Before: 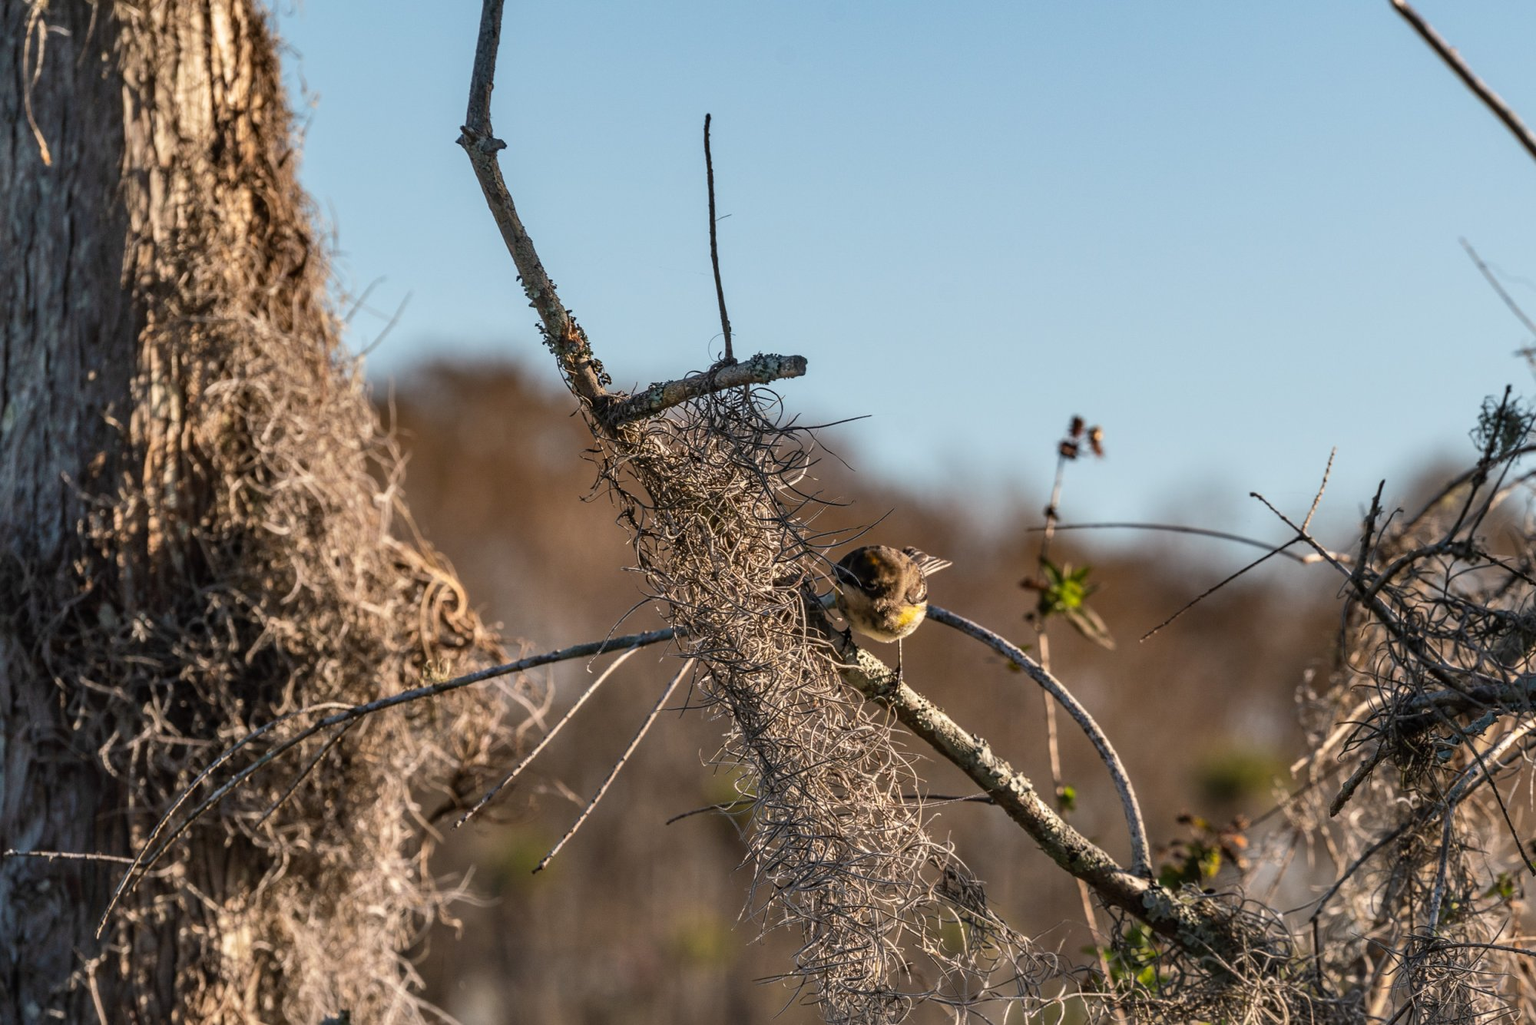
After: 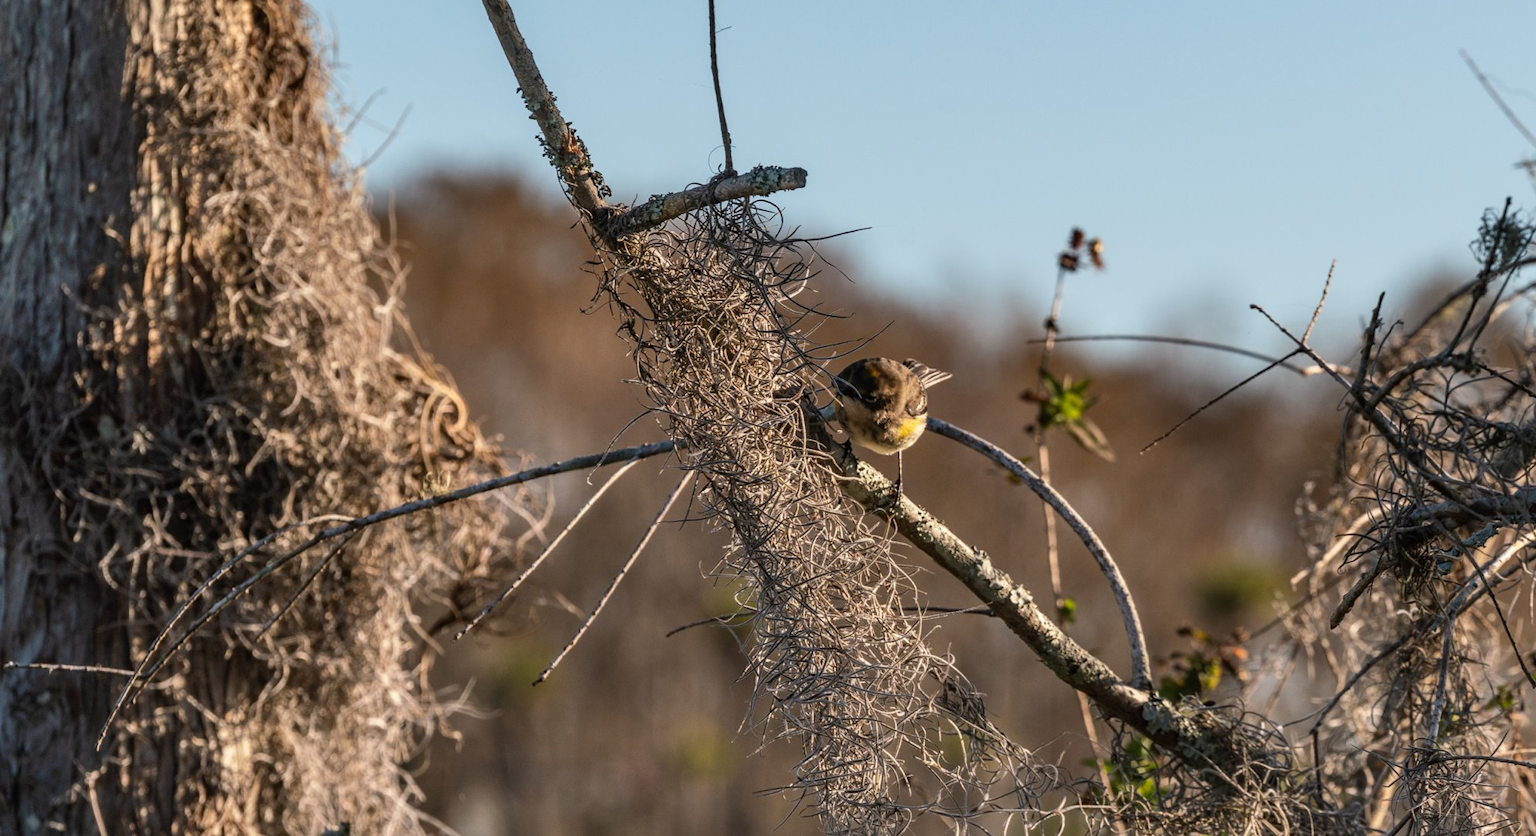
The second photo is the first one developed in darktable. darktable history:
crop and rotate: top 18.413%
